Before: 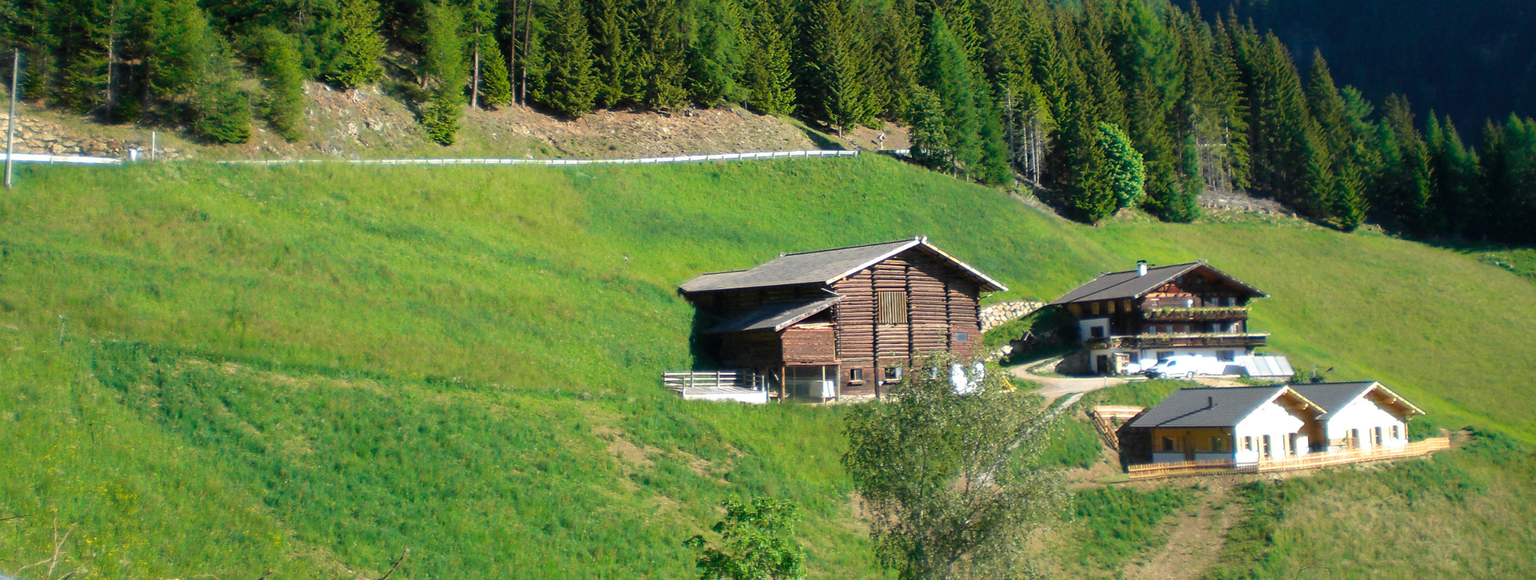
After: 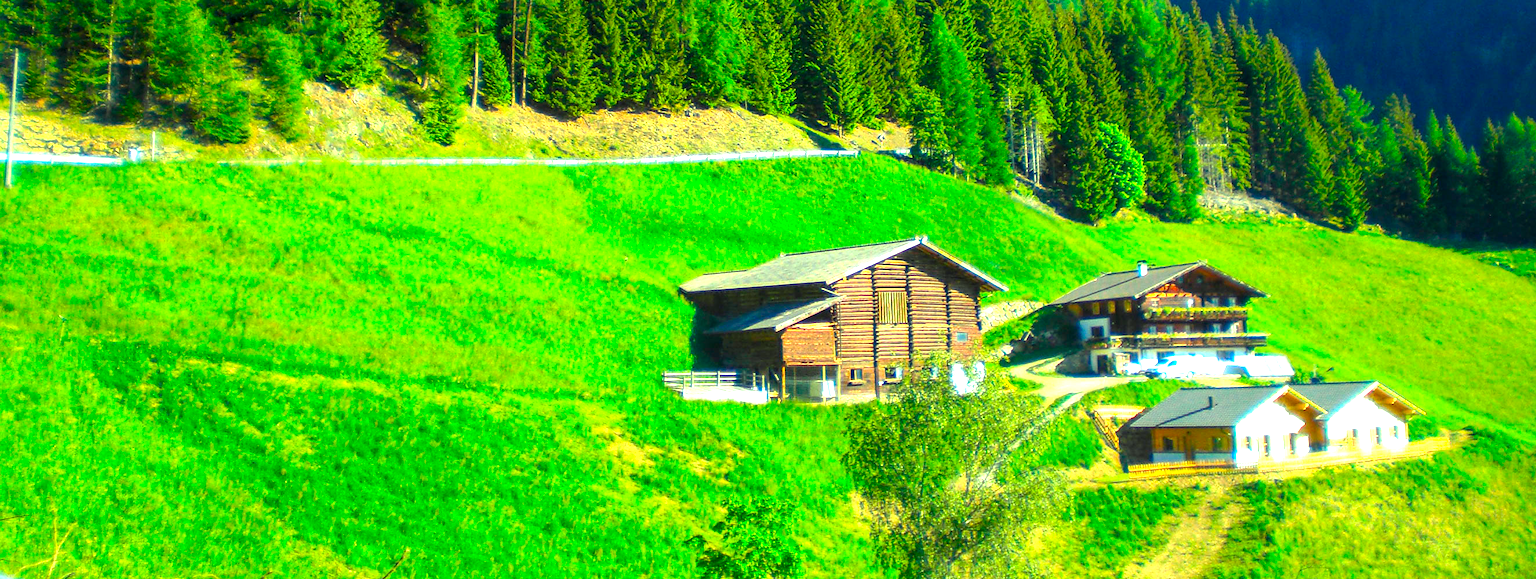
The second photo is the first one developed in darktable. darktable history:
exposure: black level correction 0, exposure 1.2 EV, compensate exposure bias true, compensate highlight preservation false
color correction: highlights a* -10.77, highlights b* 9.8, saturation 1.72
local contrast: on, module defaults
